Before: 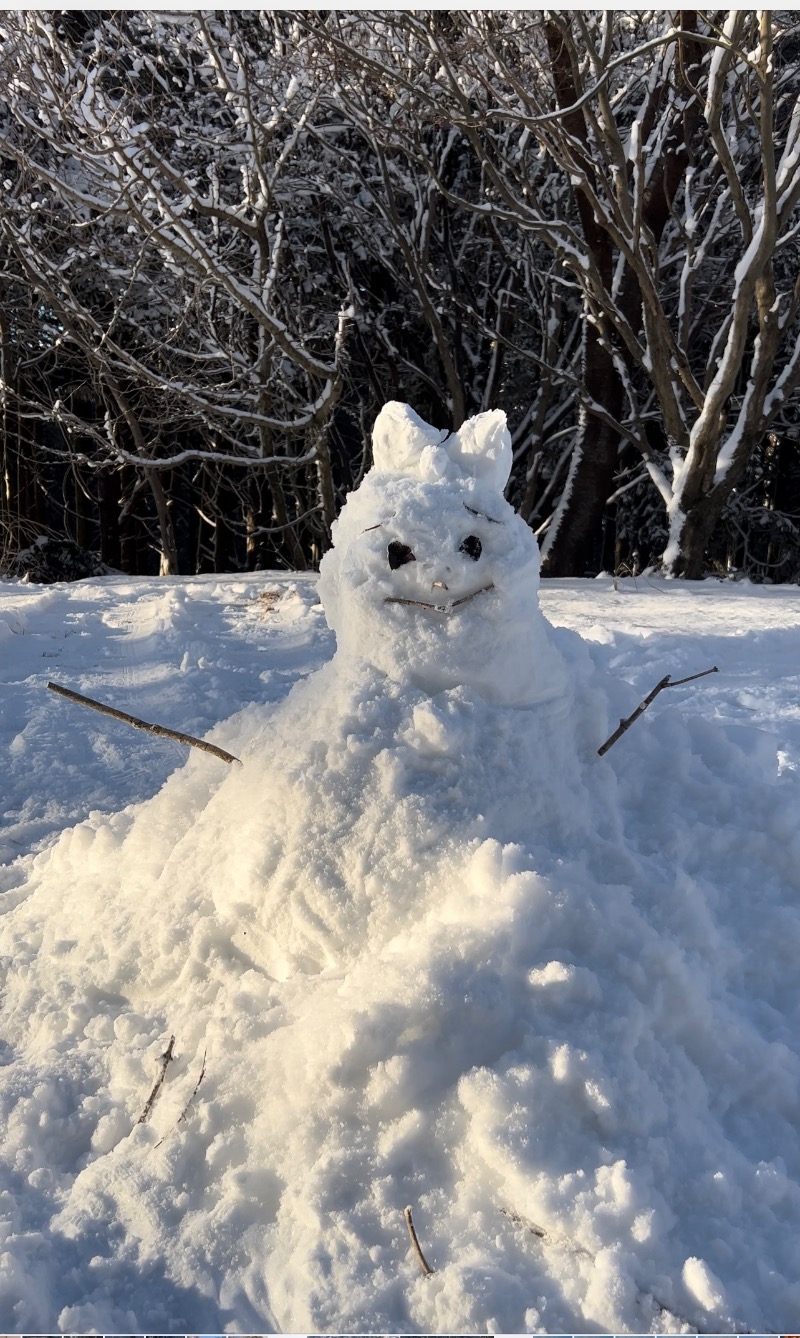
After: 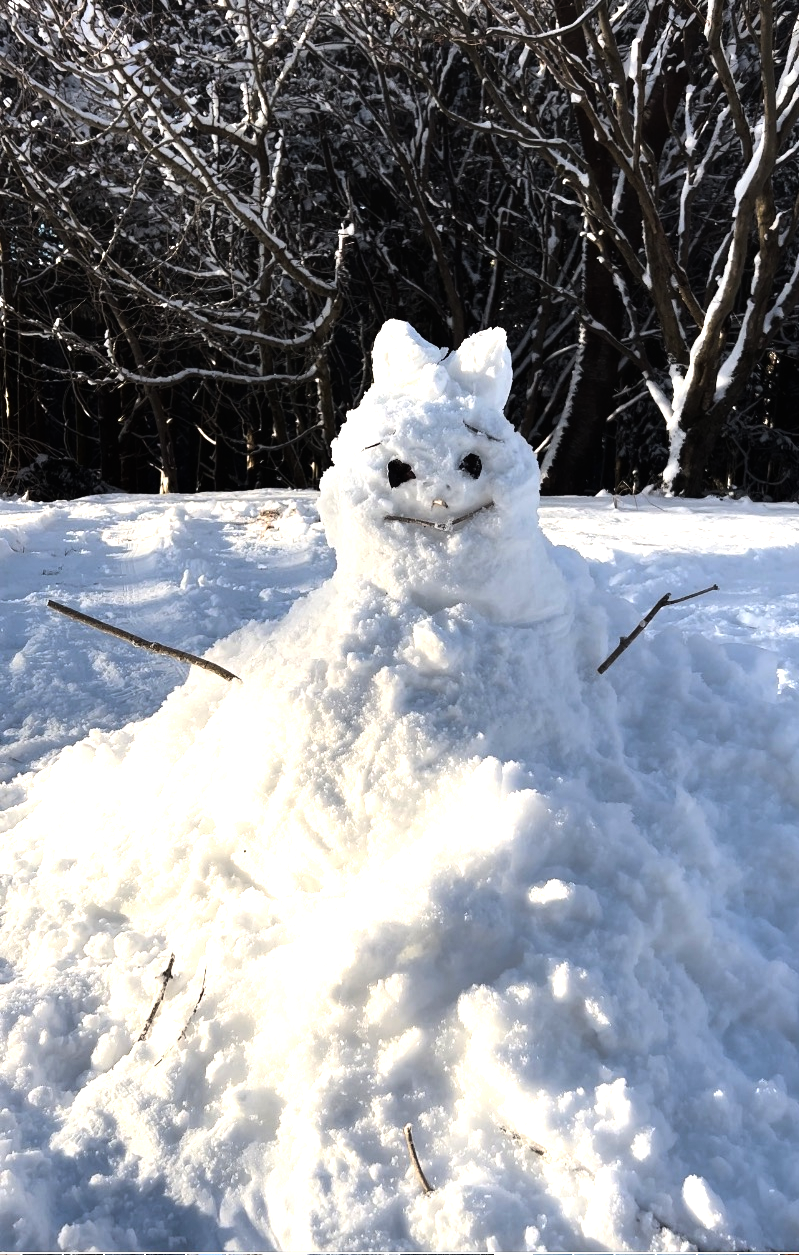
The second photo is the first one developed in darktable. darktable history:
crop and rotate: top 6.139%
tone equalizer: -8 EV -1.05 EV, -7 EV -1.05 EV, -6 EV -0.871 EV, -5 EV -0.586 EV, -3 EV 0.602 EV, -2 EV 0.888 EV, -1 EV 1.01 EV, +0 EV 1.08 EV, edges refinement/feathering 500, mask exposure compensation -1.57 EV, preserve details no
contrast equalizer: octaves 7, y [[0.609, 0.611, 0.615, 0.613, 0.607, 0.603], [0.504, 0.498, 0.496, 0.499, 0.506, 0.516], [0 ×6], [0 ×6], [0 ×6]], mix -0.29
